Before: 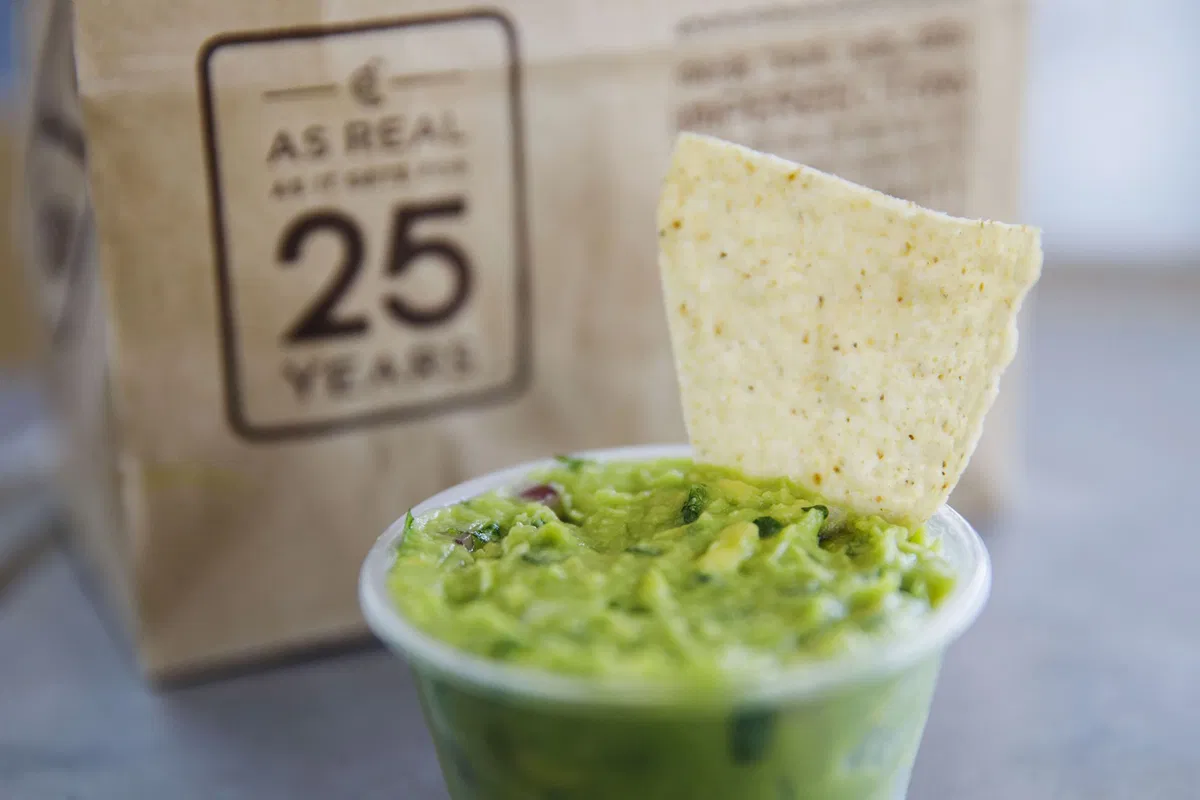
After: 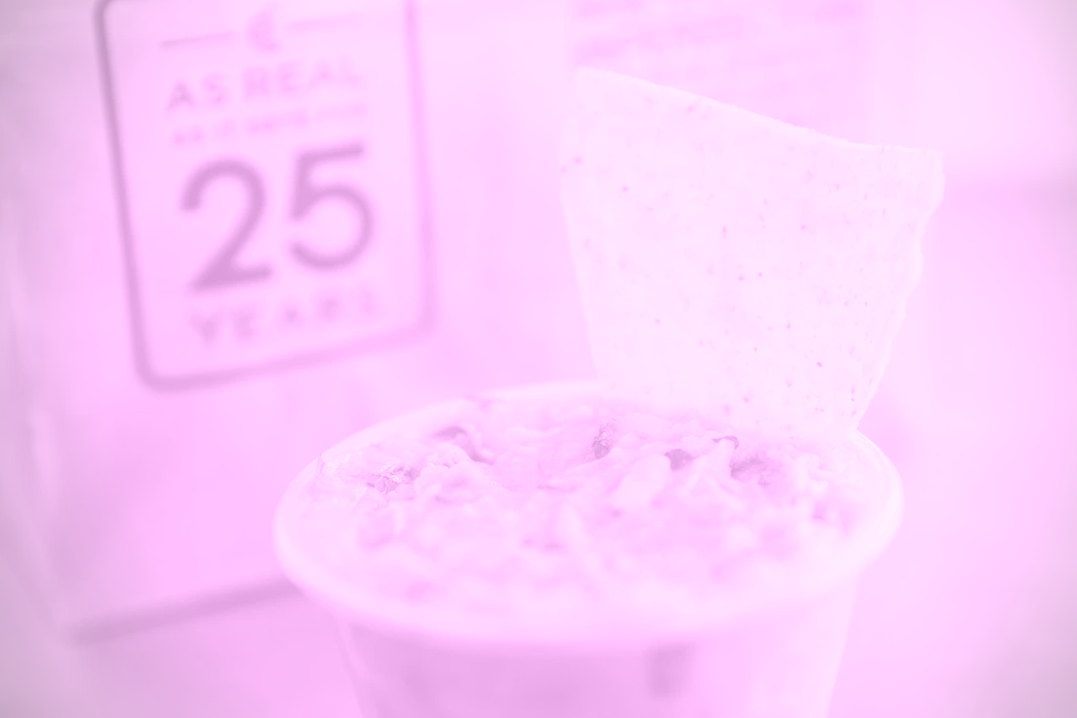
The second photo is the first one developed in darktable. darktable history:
local contrast: on, module defaults
crop and rotate: angle 1.96°, left 5.673%, top 5.673%
color balance rgb: linear chroma grading › global chroma 10%, perceptual saturation grading › global saturation 30%, global vibrance 10%
vignetting: on, module defaults
contrast equalizer: octaves 7, y [[0.6 ×6], [0.55 ×6], [0 ×6], [0 ×6], [0 ×6]], mix -0.3
colorize: hue 331.2°, saturation 75%, source mix 30.28%, lightness 70.52%, version 1
exposure: exposure 0.6 EV, compensate highlight preservation false
